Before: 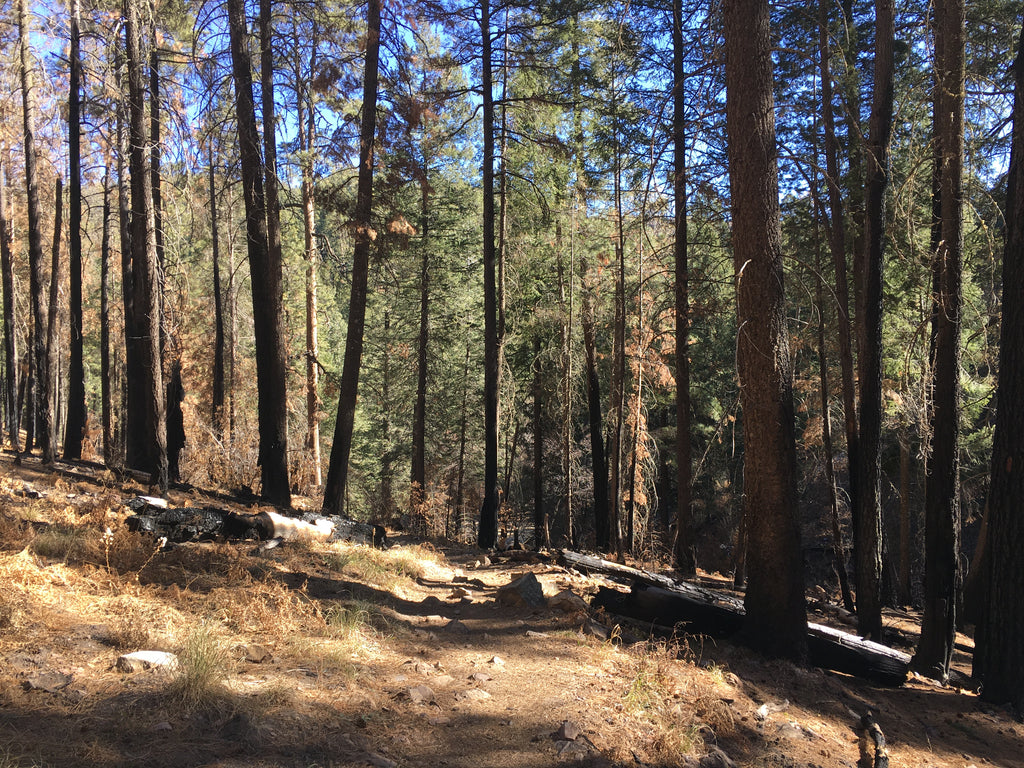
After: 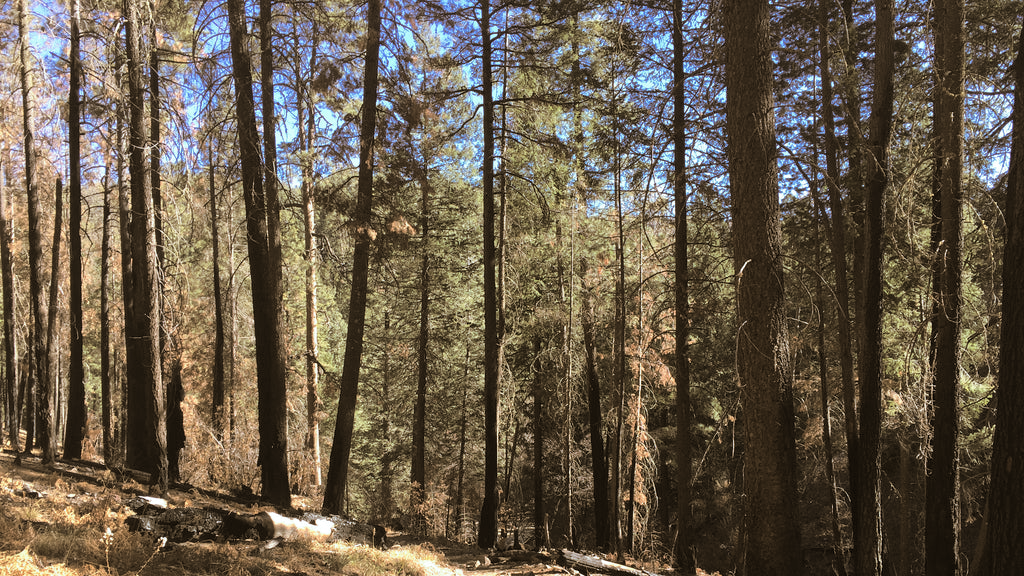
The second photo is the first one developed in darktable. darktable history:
crop: bottom 24.967%
split-toning: shadows › hue 37.98°, highlights › hue 185.58°, balance -55.261
